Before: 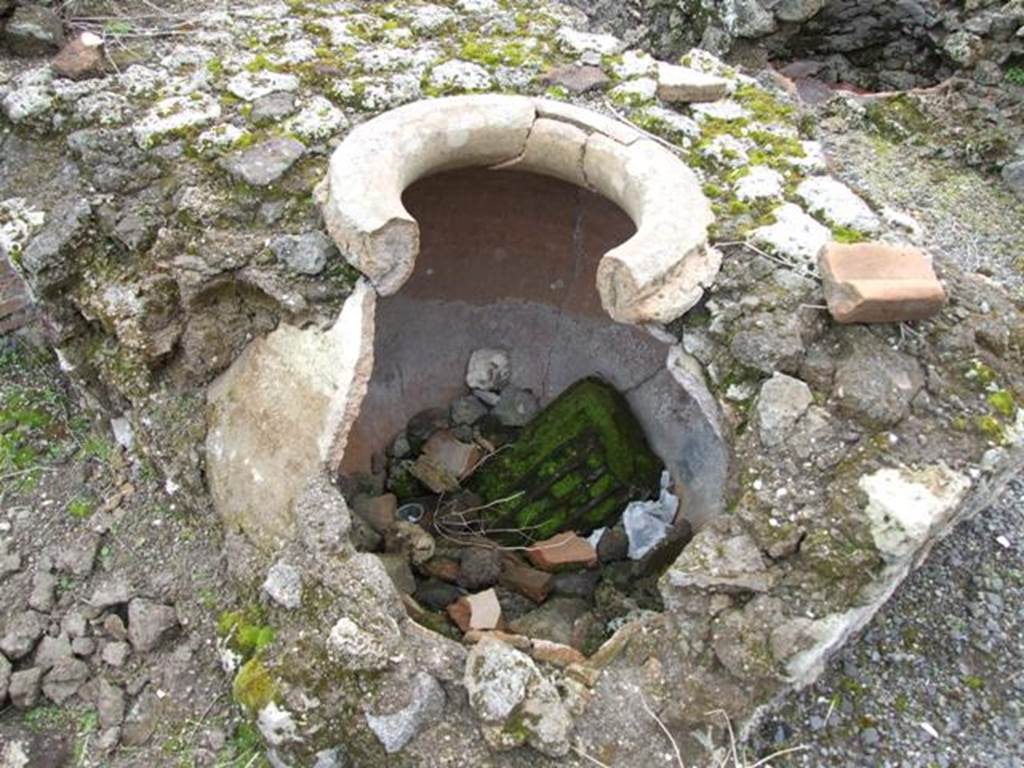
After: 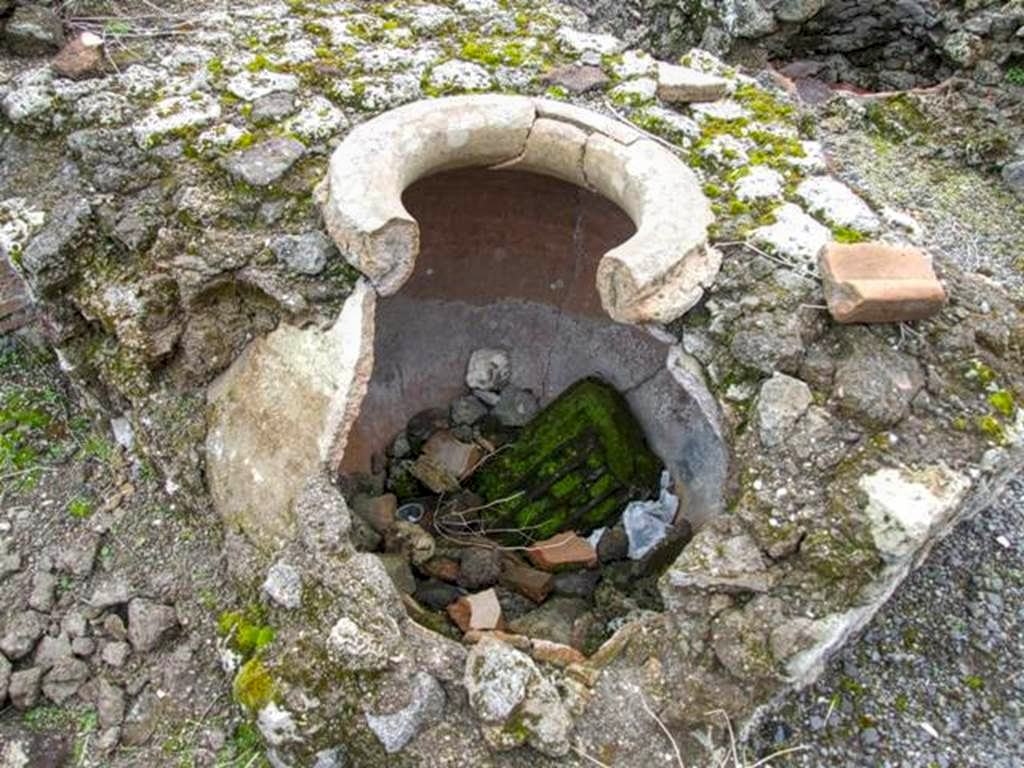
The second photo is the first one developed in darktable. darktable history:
local contrast: highlights 94%, shadows 89%, detail 160%, midtone range 0.2
color balance rgb: perceptual saturation grading › global saturation 25.716%, global vibrance 6.229%
exposure: exposure -0.155 EV, compensate exposure bias true, compensate highlight preservation false
